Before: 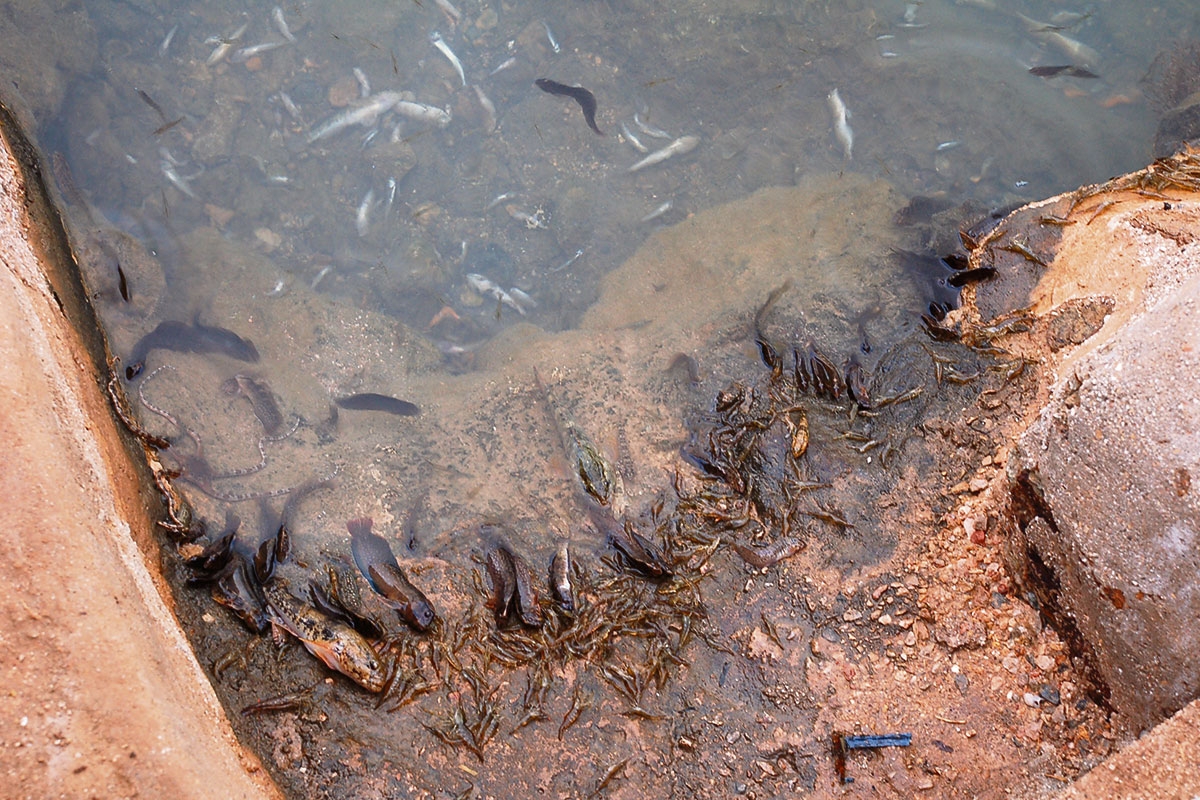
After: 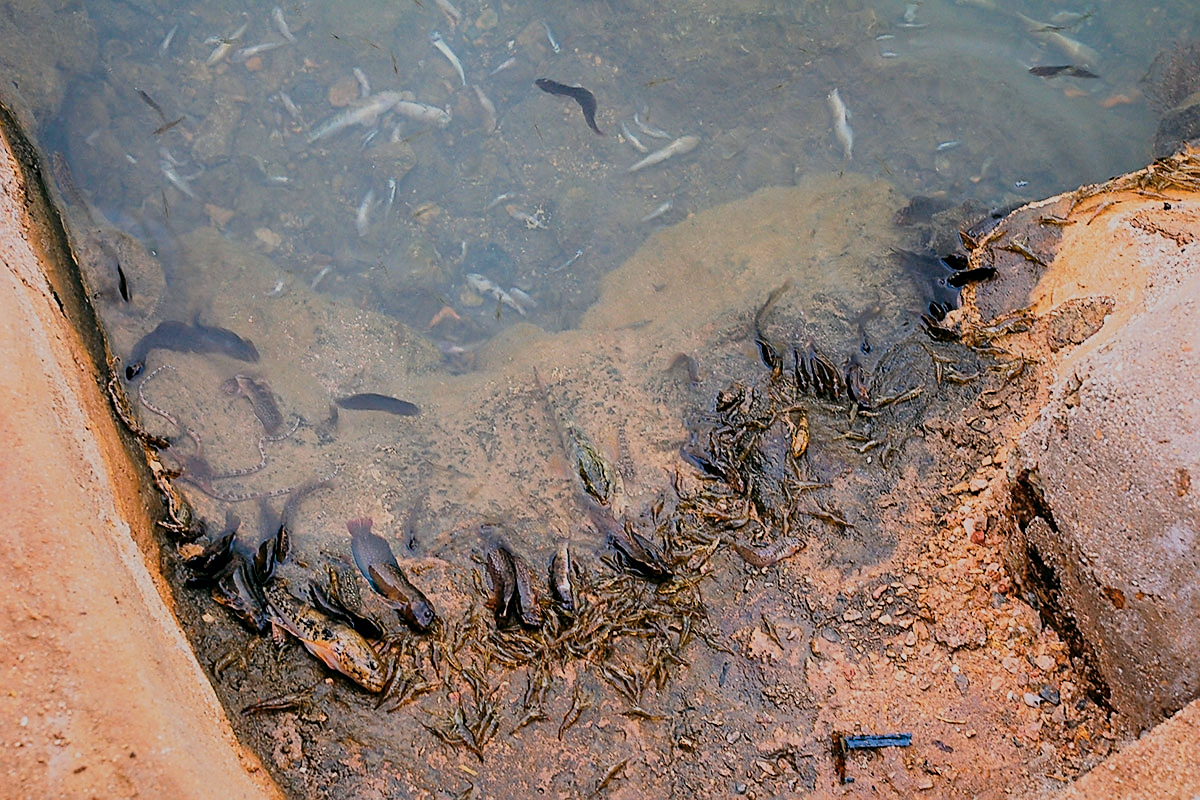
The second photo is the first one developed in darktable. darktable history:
filmic rgb: black relative exposure -7.37 EV, white relative exposure 5.1 EV, threshold 2.96 EV, hardness 3.2, preserve chrominance max RGB, color science v6 (2022), contrast in shadows safe, contrast in highlights safe, enable highlight reconstruction true
color zones: curves: ch0 [(0, 0.558) (0.143, 0.559) (0.286, 0.529) (0.429, 0.505) (0.571, 0.5) (0.714, 0.5) (0.857, 0.5) (1, 0.558)]; ch1 [(0, 0.469) (0.01, 0.469) (0.12, 0.446) (0.248, 0.469) (0.5, 0.5) (0.748, 0.5) (0.99, 0.469) (1, 0.469)]
sharpen: on, module defaults
color balance rgb: global offset › luminance -0.311%, global offset › chroma 0.107%, global offset › hue 164.06°, perceptual saturation grading › global saturation 31.112%
